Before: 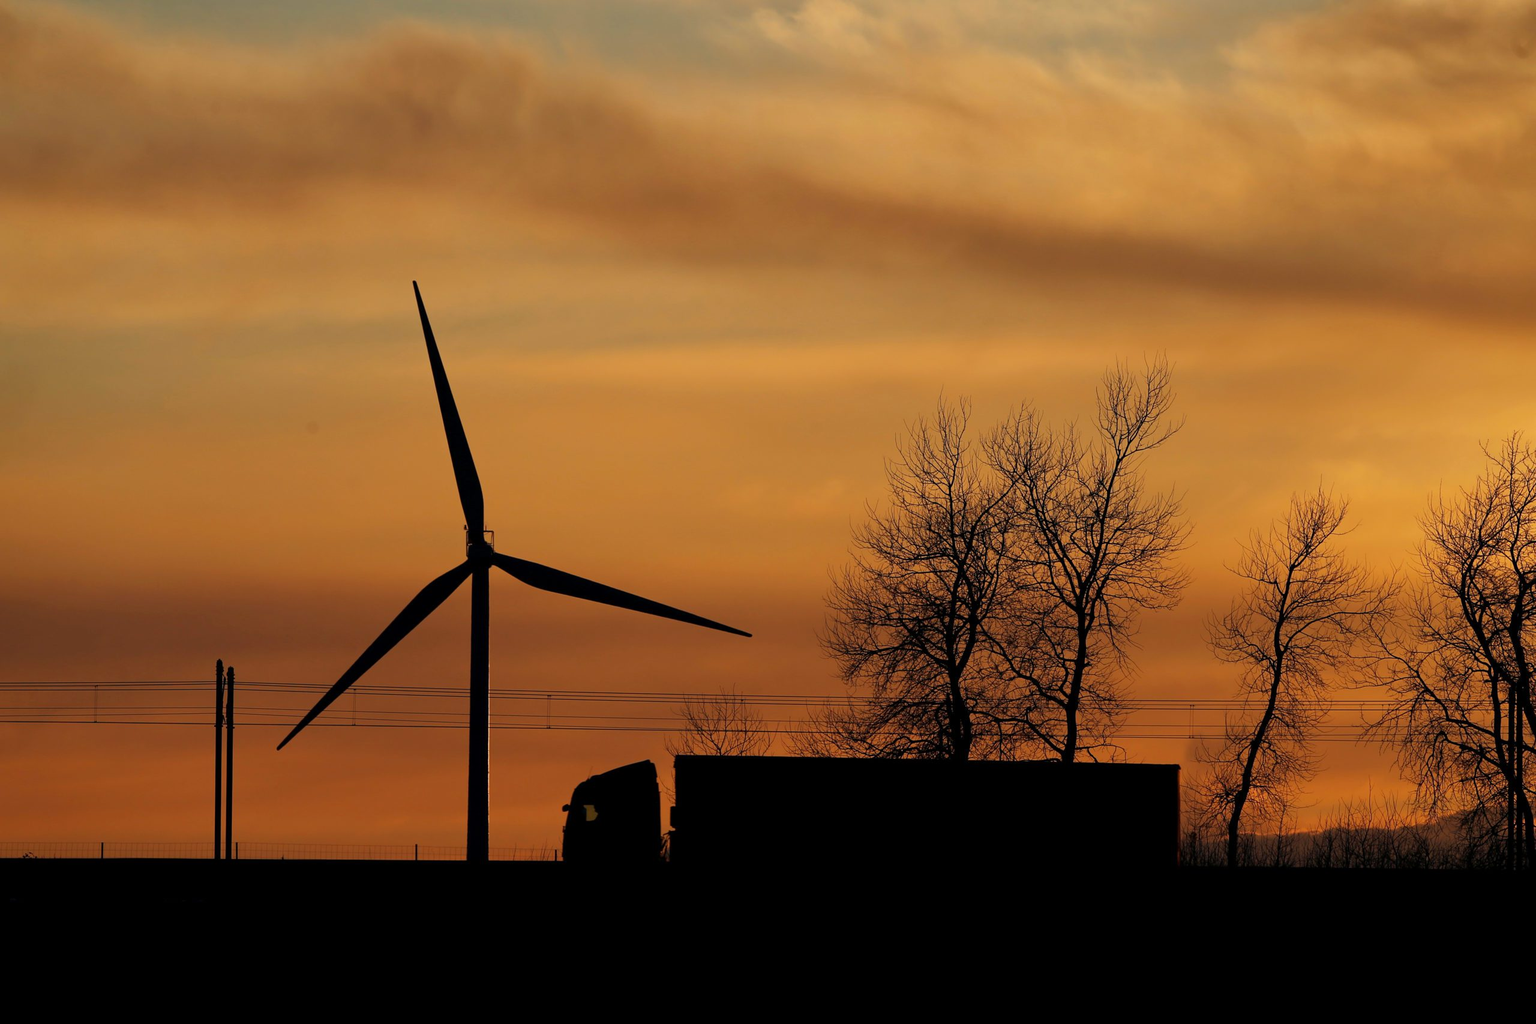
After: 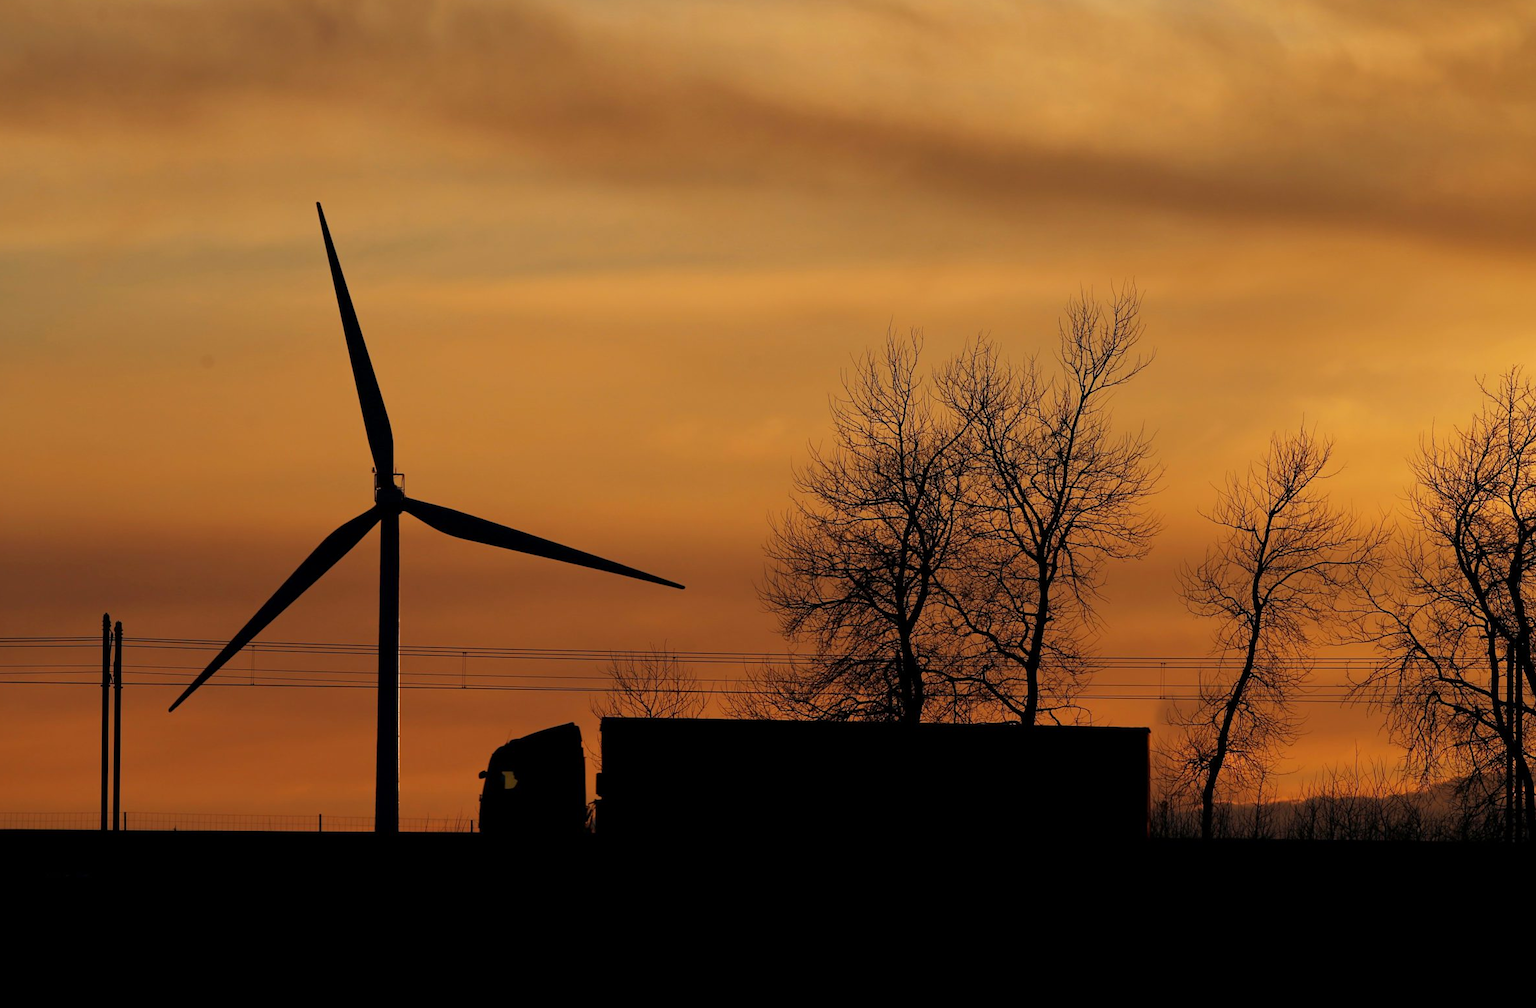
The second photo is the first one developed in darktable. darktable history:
crop and rotate: left 7.964%, top 9.298%
